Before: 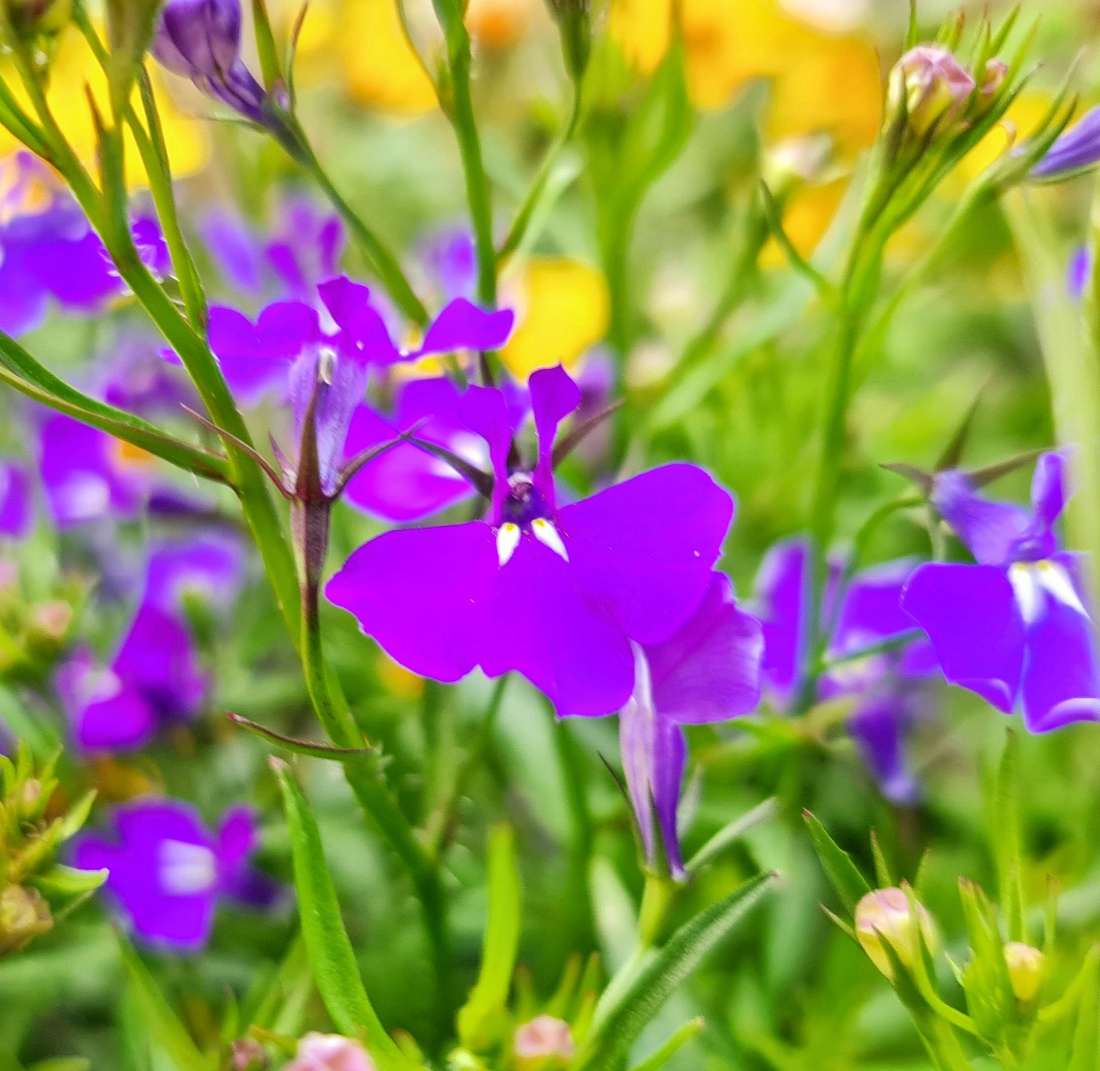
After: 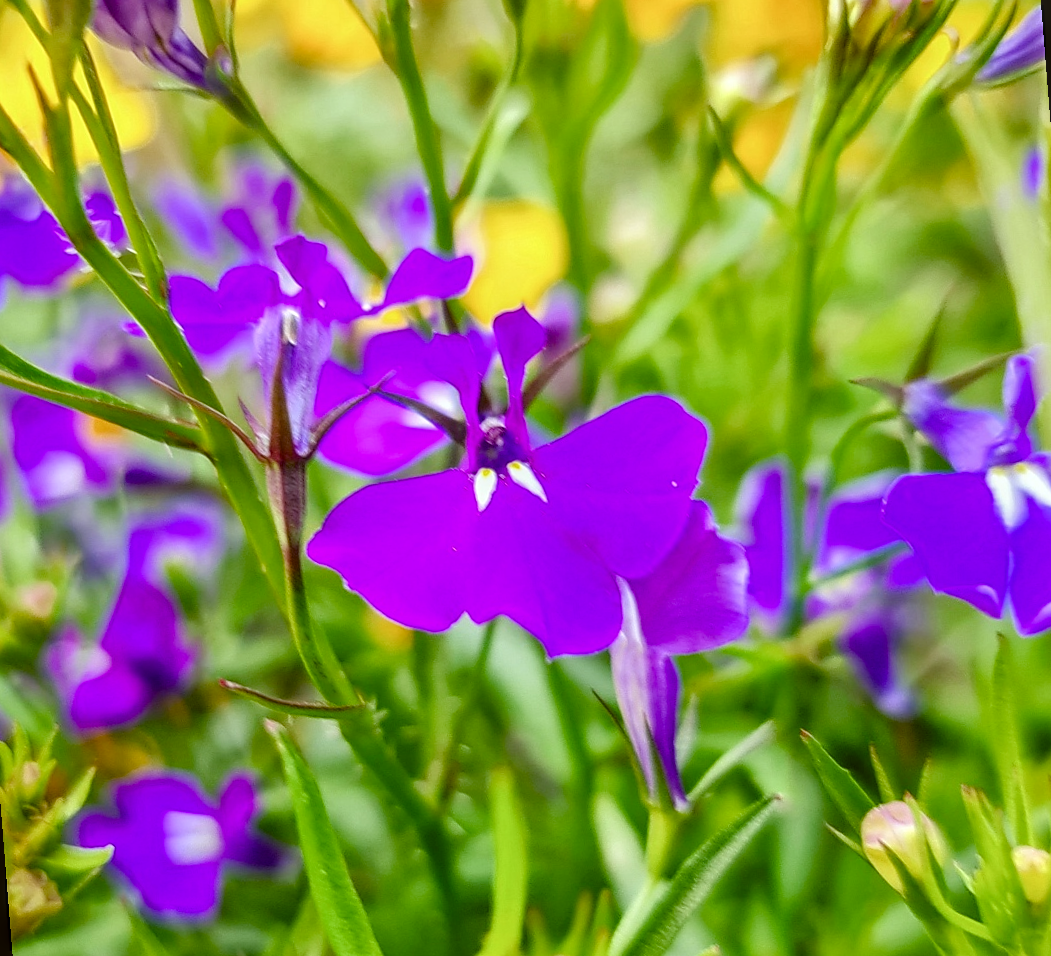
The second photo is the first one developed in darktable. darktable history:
sharpen: radius 1.864, amount 0.398, threshold 1.271
rotate and perspective: rotation -4.57°, crop left 0.054, crop right 0.944, crop top 0.087, crop bottom 0.914
local contrast: on, module defaults
color balance: lift [1.004, 1.002, 1.002, 0.998], gamma [1, 1.007, 1.002, 0.993], gain [1, 0.977, 1.013, 1.023], contrast -3.64%
color balance rgb: perceptual saturation grading › global saturation 20%, perceptual saturation grading › highlights -25%, perceptual saturation grading › shadows 25%
